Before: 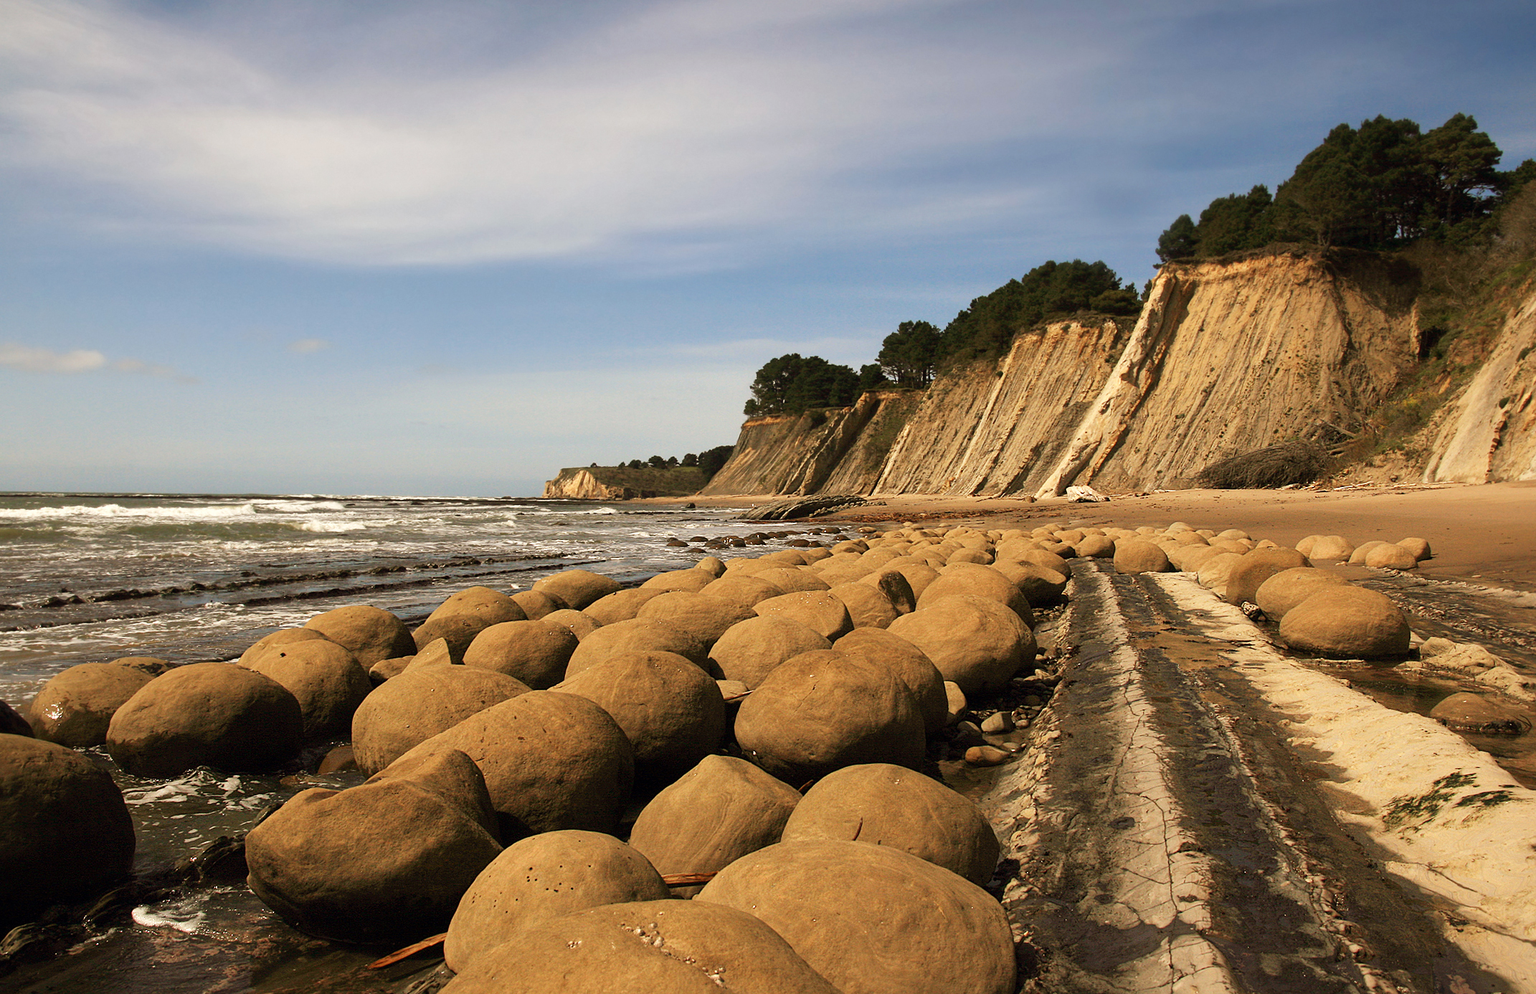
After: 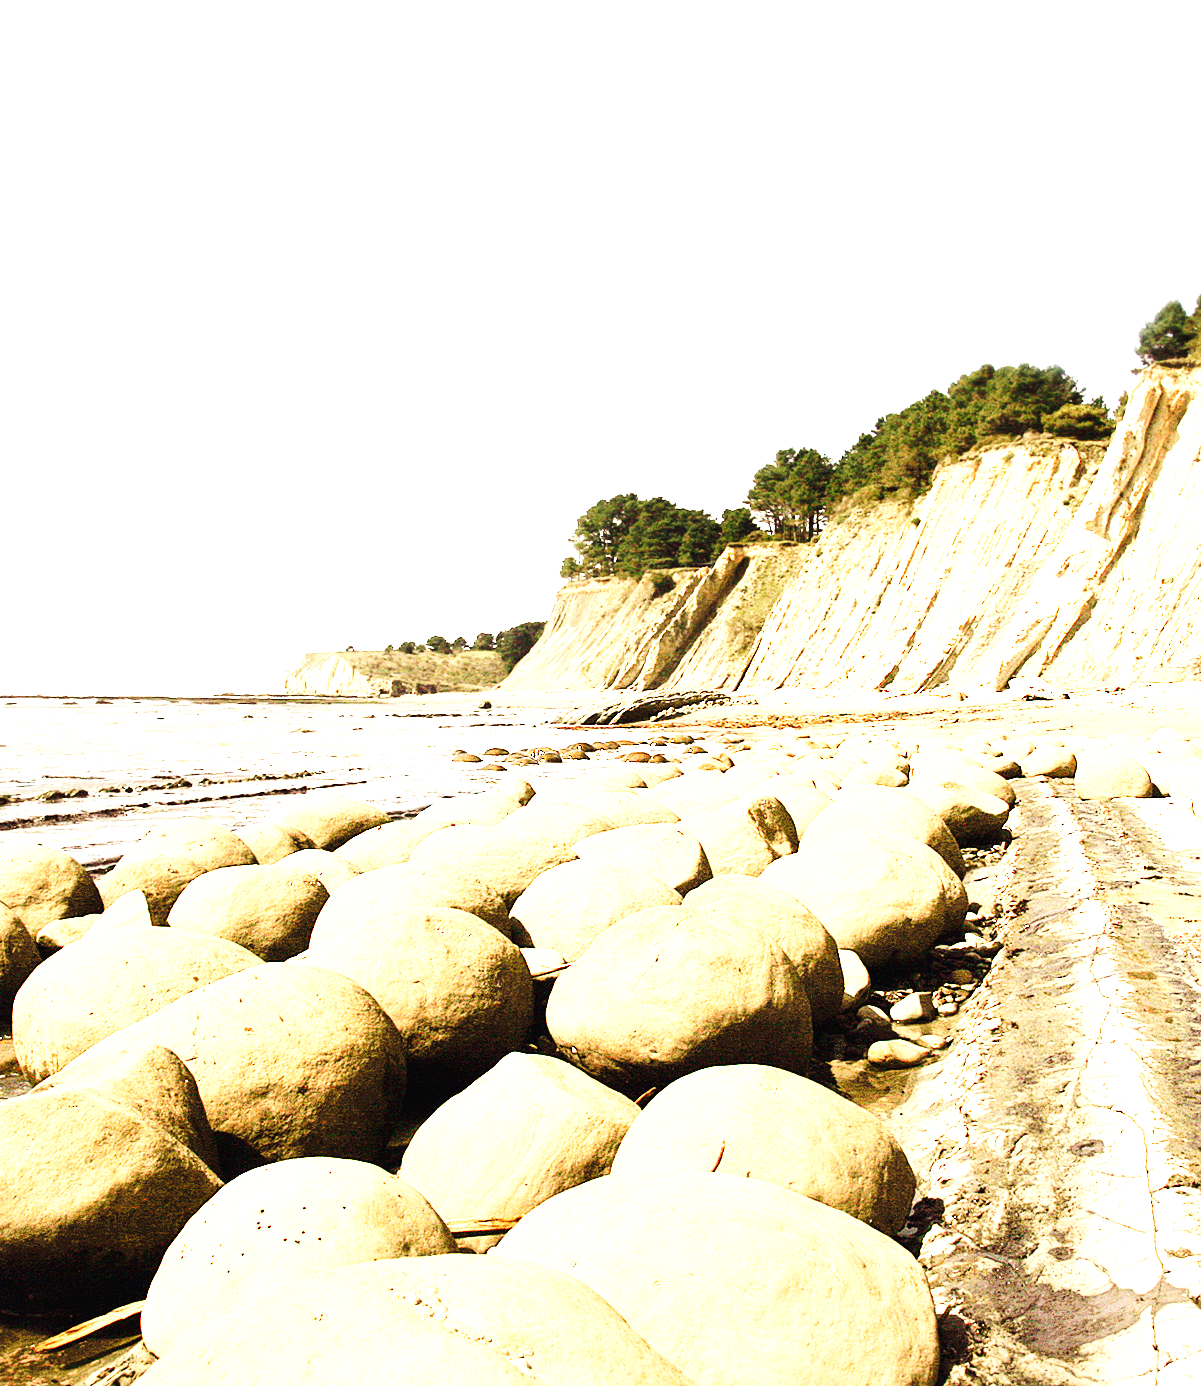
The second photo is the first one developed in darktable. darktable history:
tone equalizer: -8 EV -0.717 EV, -7 EV -0.724 EV, -6 EV -0.601 EV, -5 EV -0.384 EV, -3 EV 0.394 EV, -2 EV 0.6 EV, -1 EV 0.686 EV, +0 EV 0.773 EV, edges refinement/feathering 500, mask exposure compensation -1.57 EV, preserve details no
base curve: curves: ch0 [(0, 0.003) (0.001, 0.002) (0.006, 0.004) (0.02, 0.022) (0.048, 0.086) (0.094, 0.234) (0.162, 0.431) (0.258, 0.629) (0.385, 0.8) (0.548, 0.918) (0.751, 0.988) (1, 1)], preserve colors none
crop and rotate: left 22.341%, right 21.552%
exposure: exposure 1.991 EV, compensate exposure bias true, compensate highlight preservation false
